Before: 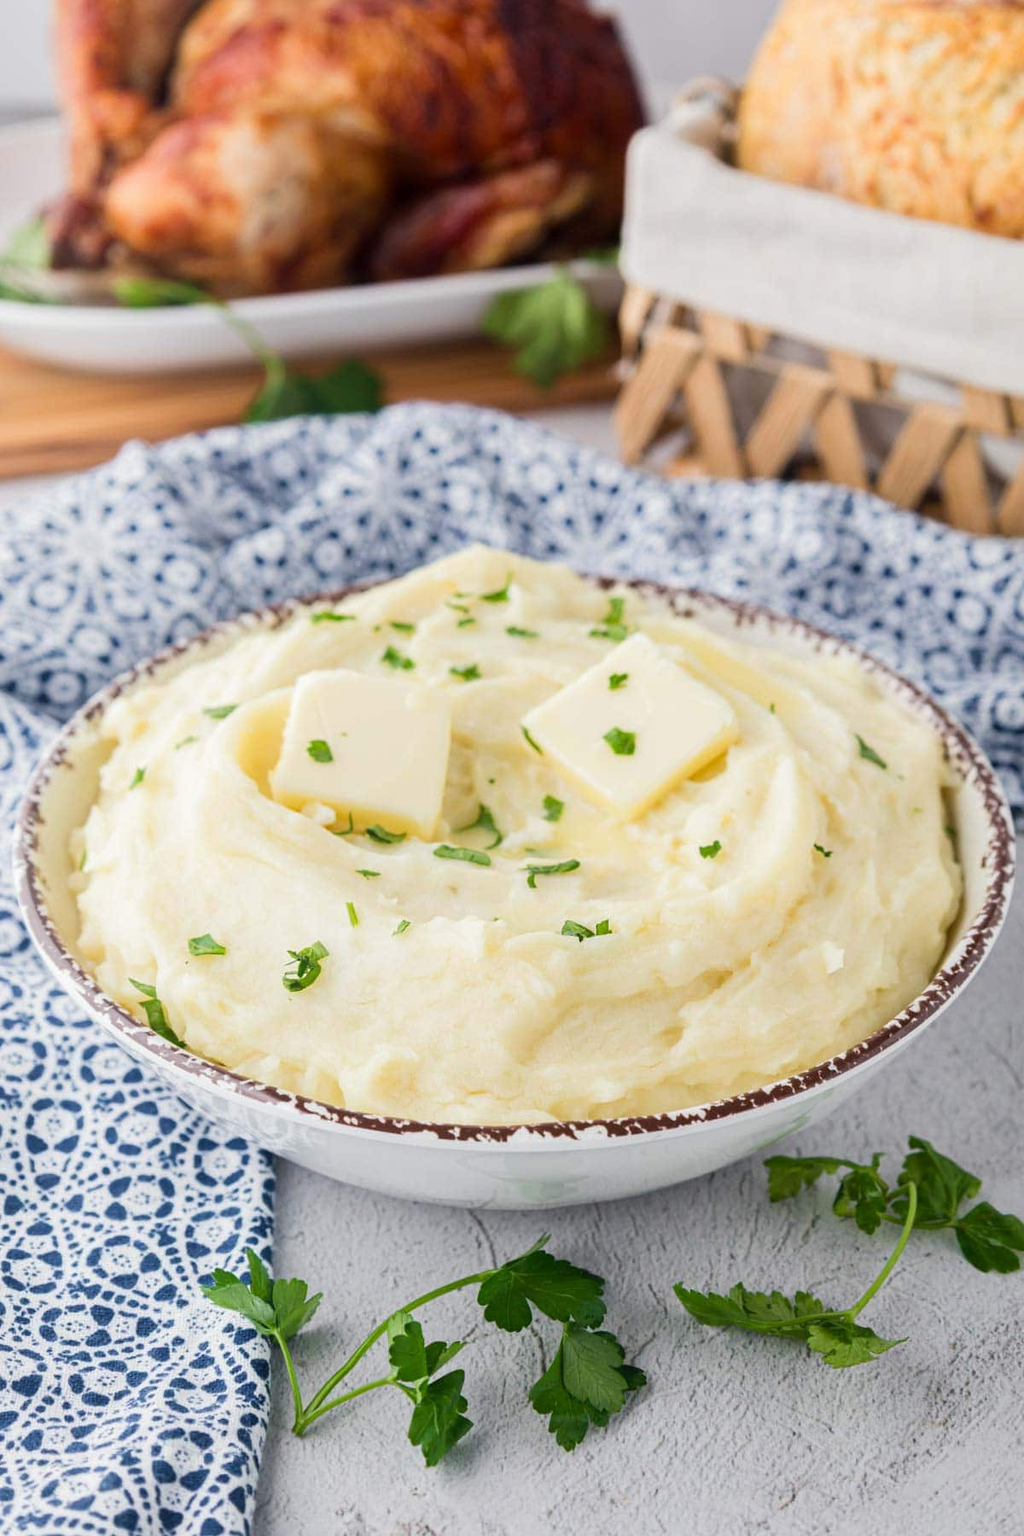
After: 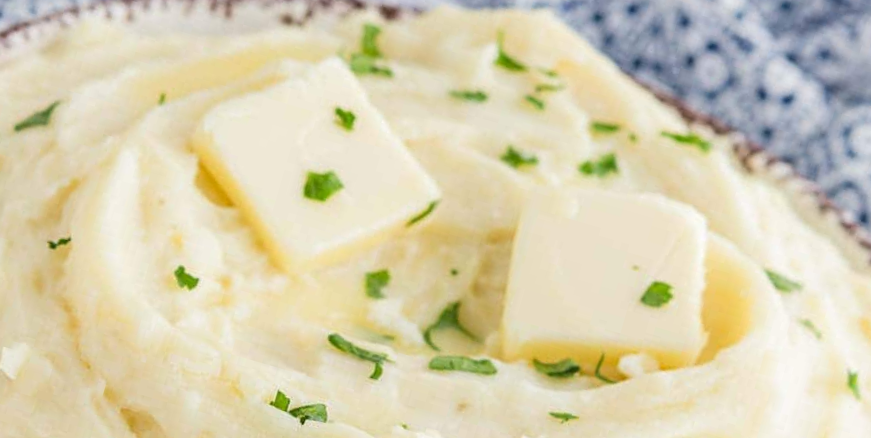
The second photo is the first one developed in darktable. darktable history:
crop and rotate: angle 16.12°, top 30.835%, bottom 35.653%
